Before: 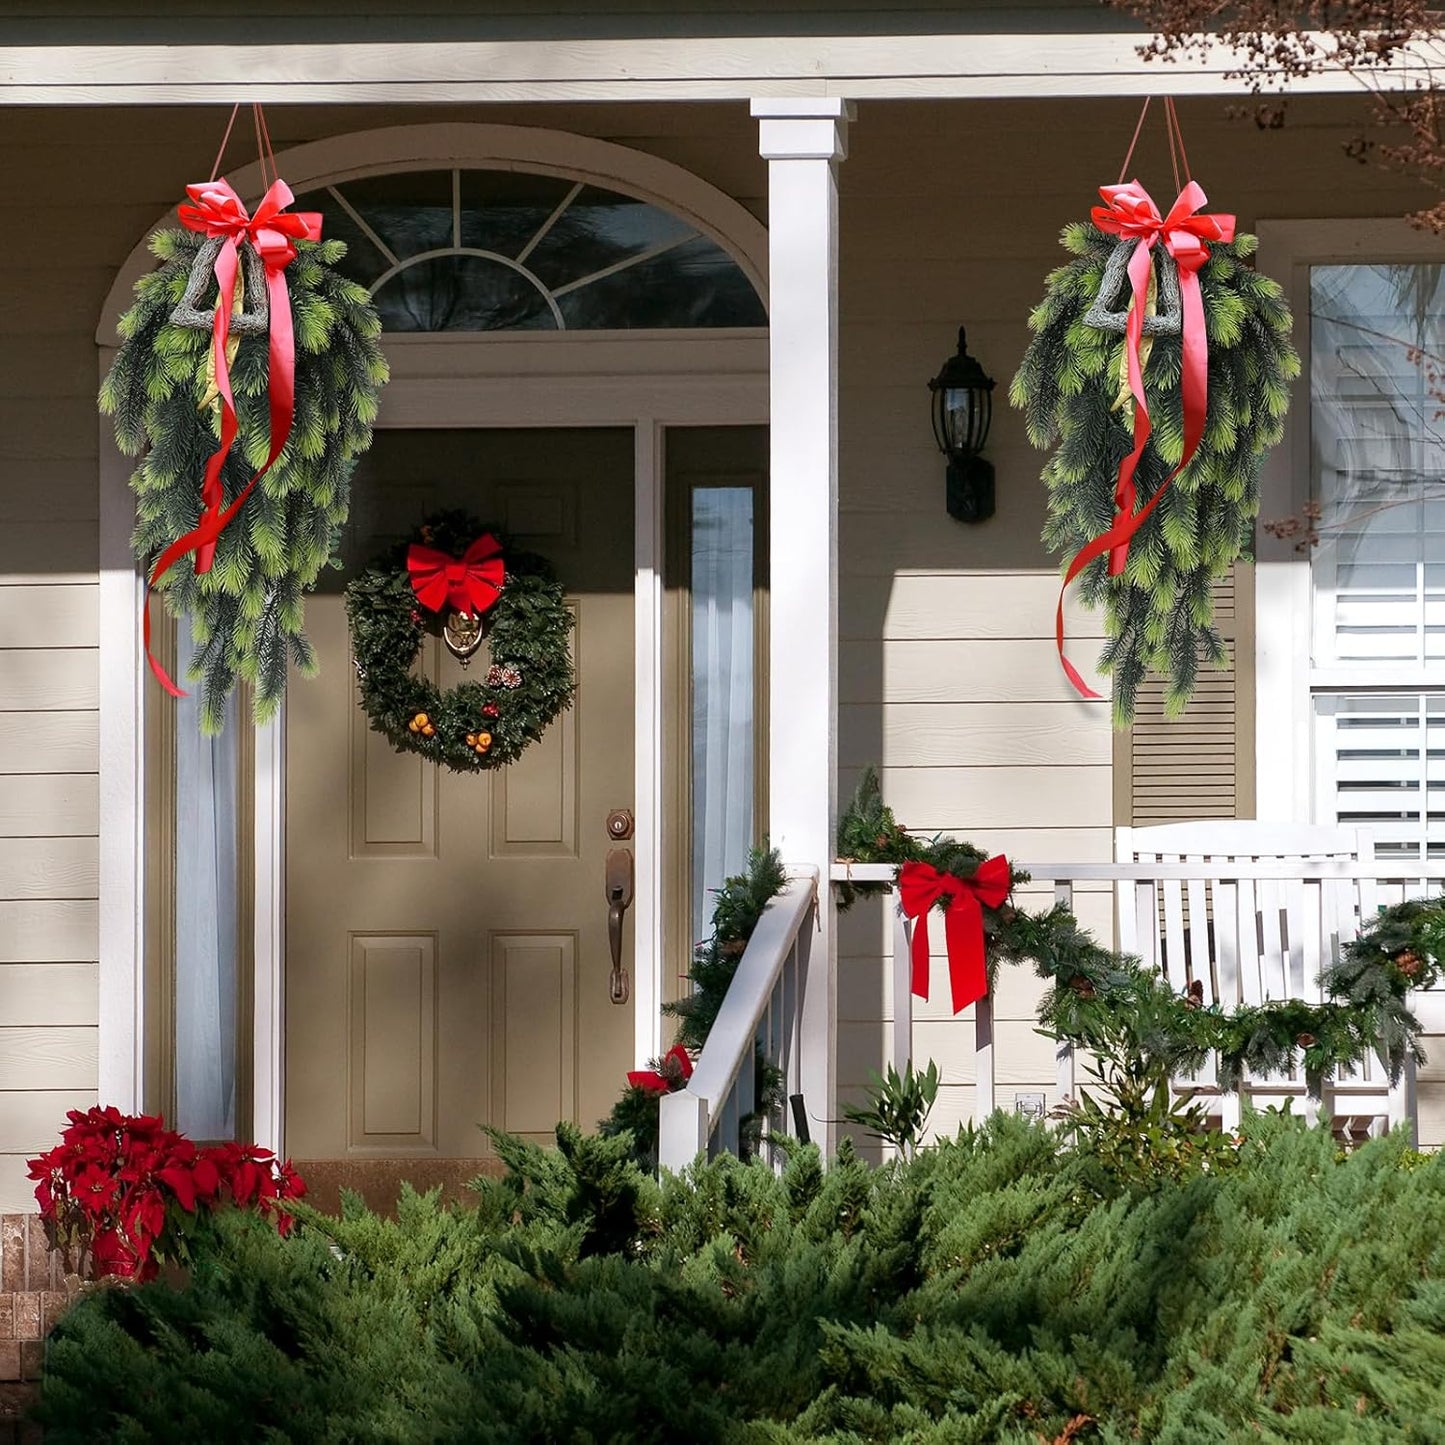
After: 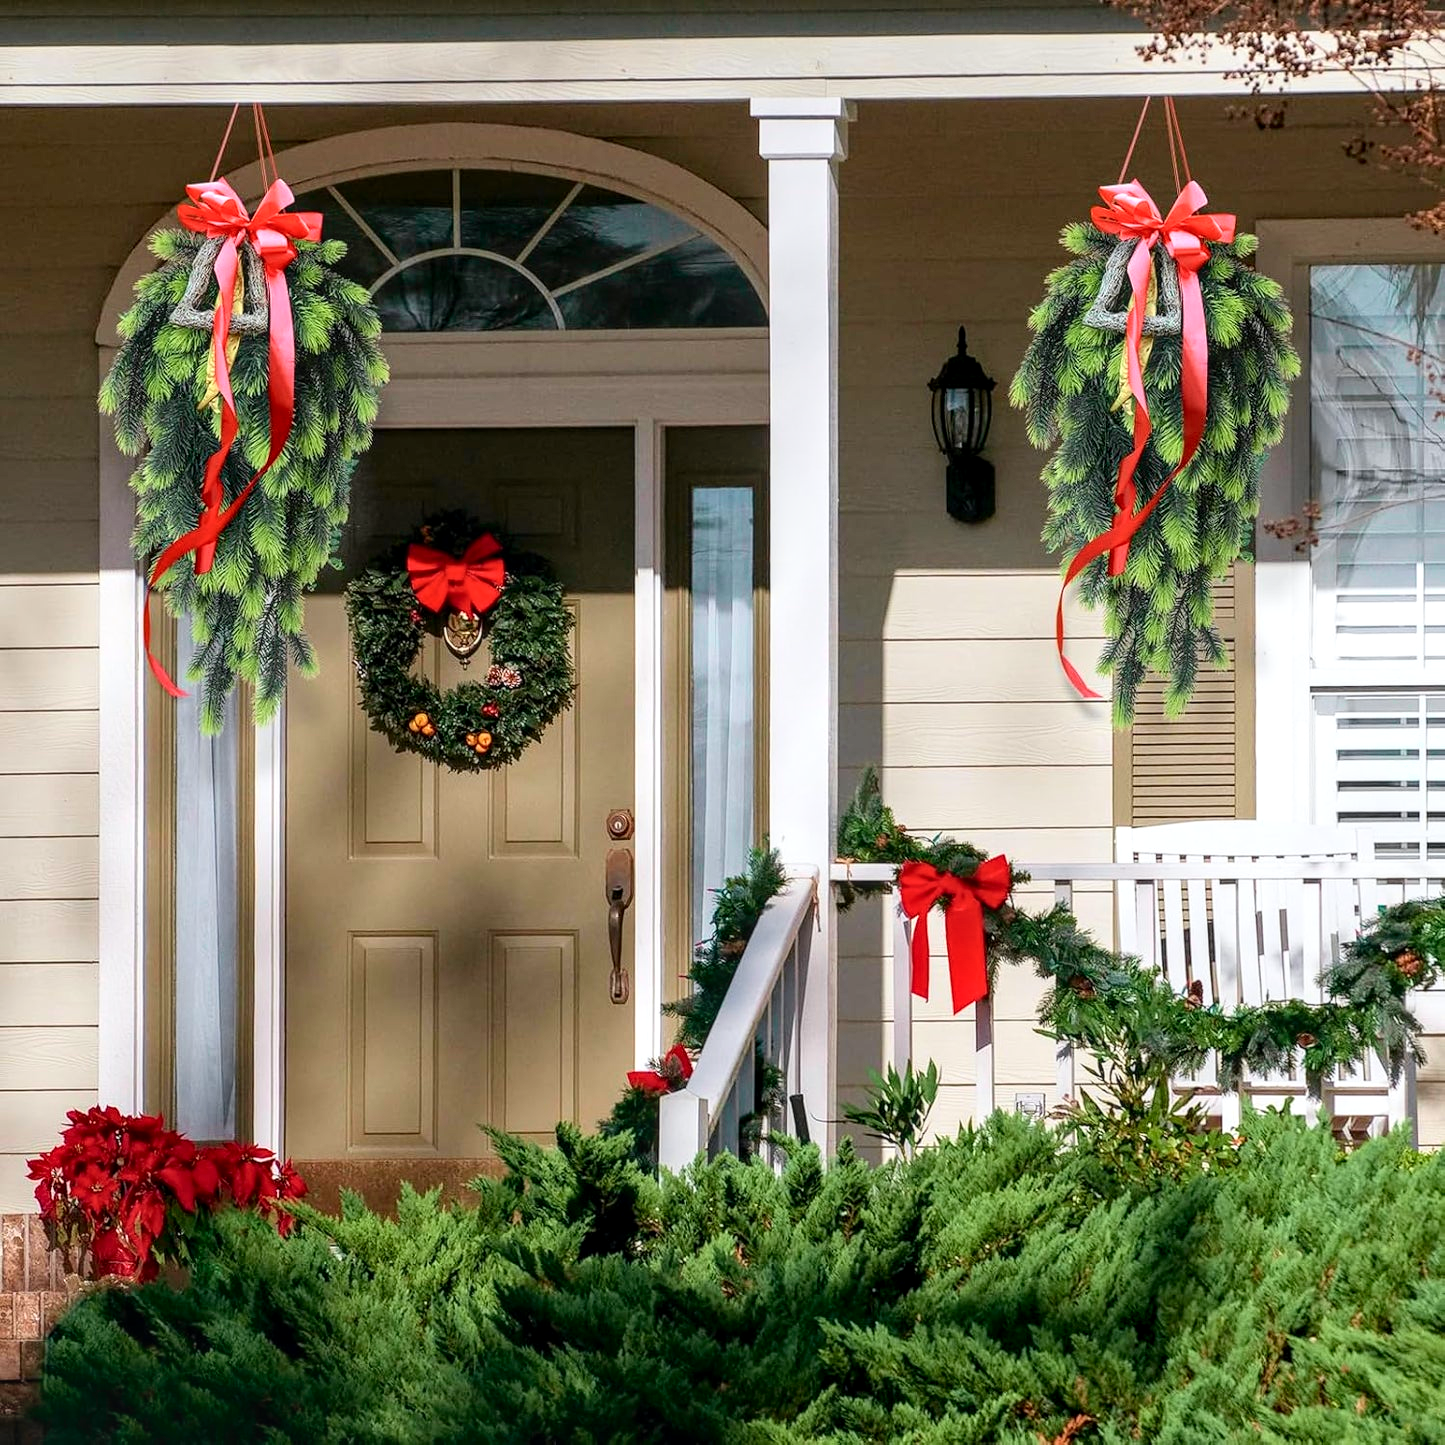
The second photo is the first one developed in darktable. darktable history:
tone curve: curves: ch0 [(0, 0) (0.051, 0.047) (0.102, 0.099) (0.228, 0.262) (0.446, 0.527) (0.695, 0.778) (0.908, 0.946) (1, 1)]; ch1 [(0, 0) (0.339, 0.298) (0.402, 0.363) (0.453, 0.413) (0.485, 0.469) (0.494, 0.493) (0.504, 0.501) (0.525, 0.533) (0.563, 0.591) (0.597, 0.631) (1, 1)]; ch2 [(0, 0) (0.48, 0.48) (0.504, 0.5) (0.539, 0.554) (0.59, 0.628) (0.642, 0.682) (0.824, 0.815) (1, 1)], color space Lab, independent channels, preserve colors none
local contrast: on, module defaults
